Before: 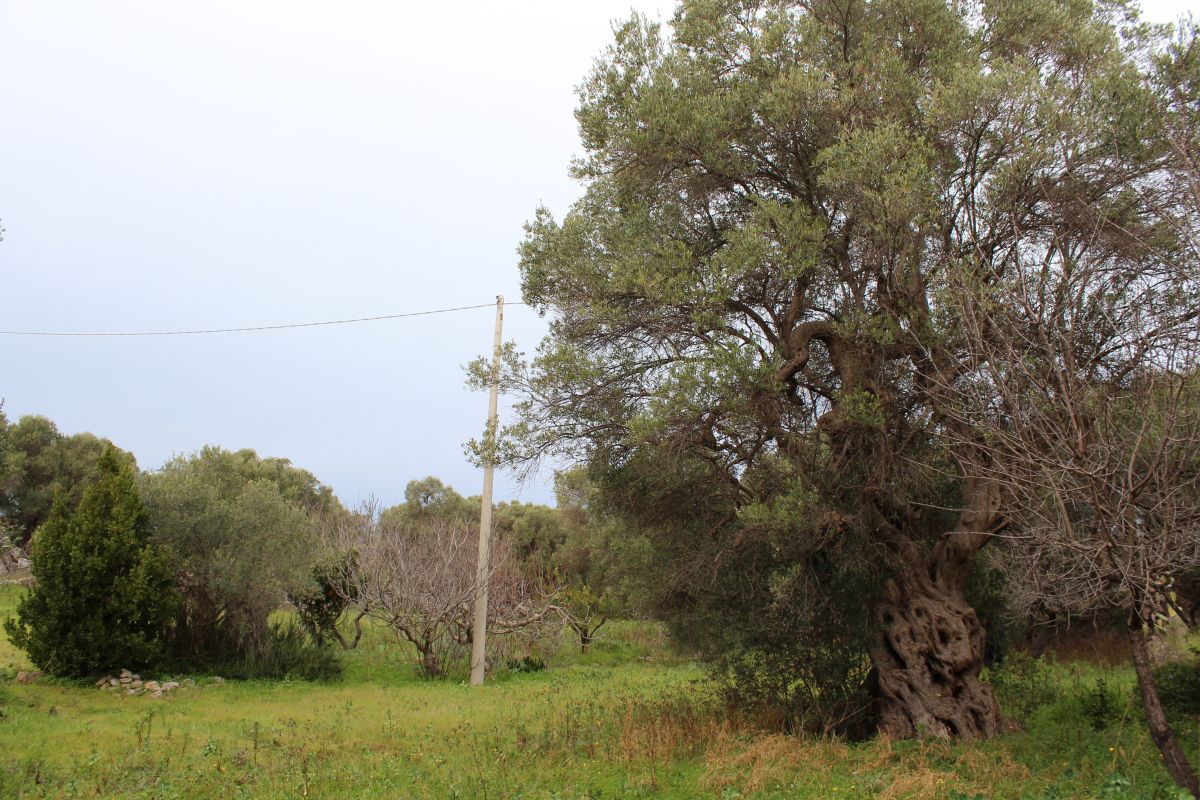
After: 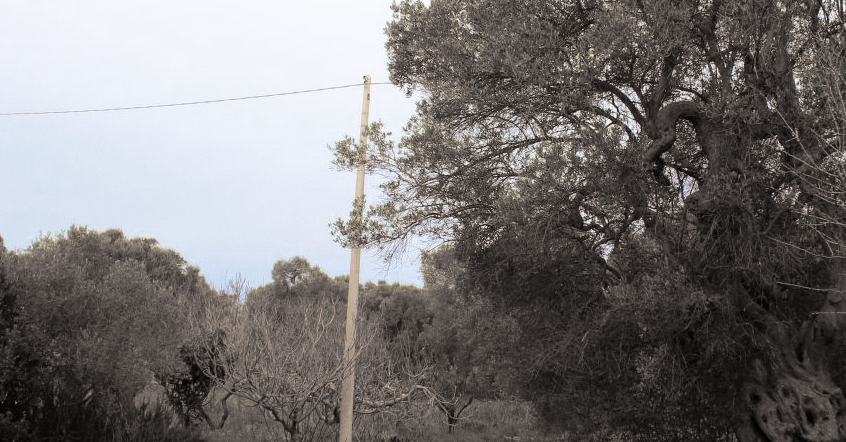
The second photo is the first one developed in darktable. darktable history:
tone equalizer: on, module defaults
crop: left 11.123%, top 27.61%, right 18.3%, bottom 17.034%
color balance rgb: linear chroma grading › global chroma 15%, perceptual saturation grading › global saturation 30%
split-toning: shadows › hue 26°, shadows › saturation 0.09, highlights › hue 40°, highlights › saturation 0.18, balance -63, compress 0%
grain: coarseness 0.09 ISO, strength 10%
